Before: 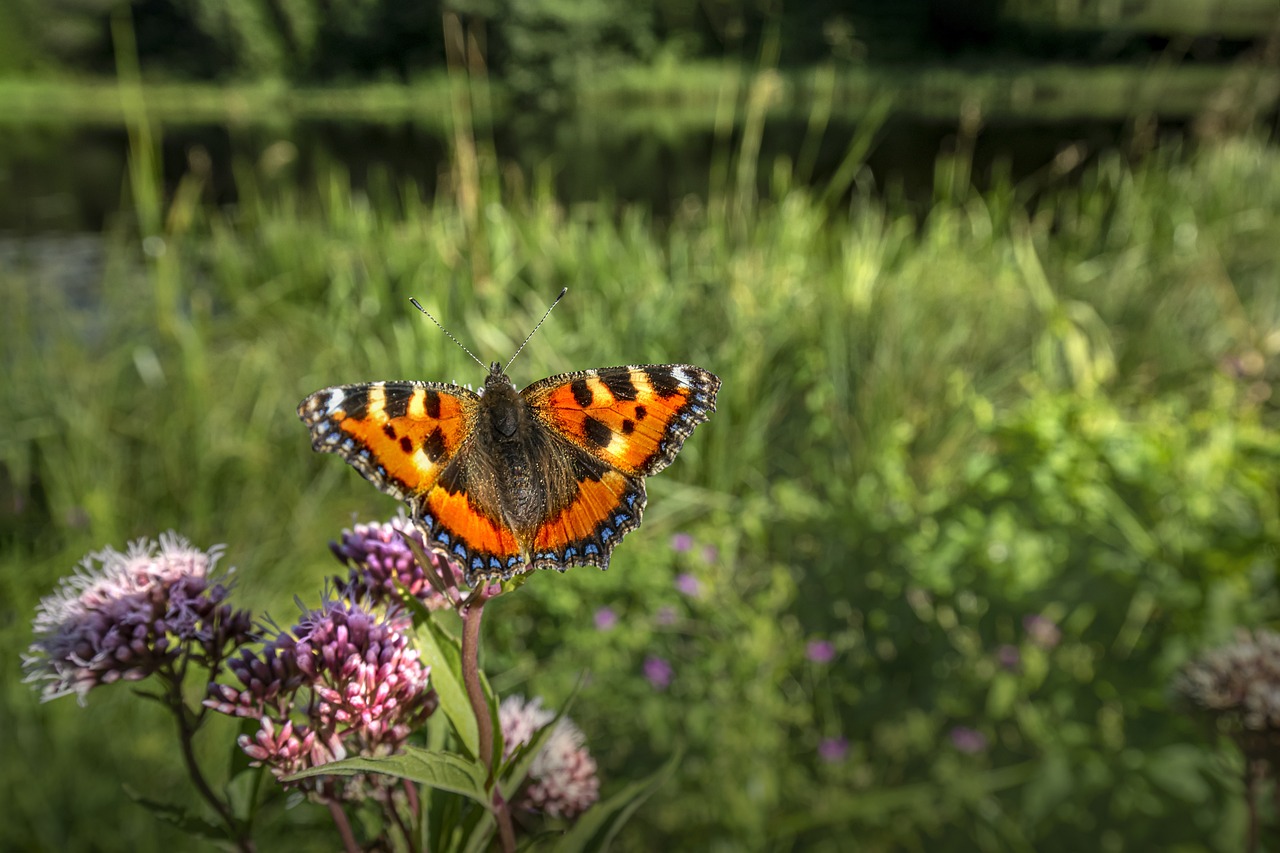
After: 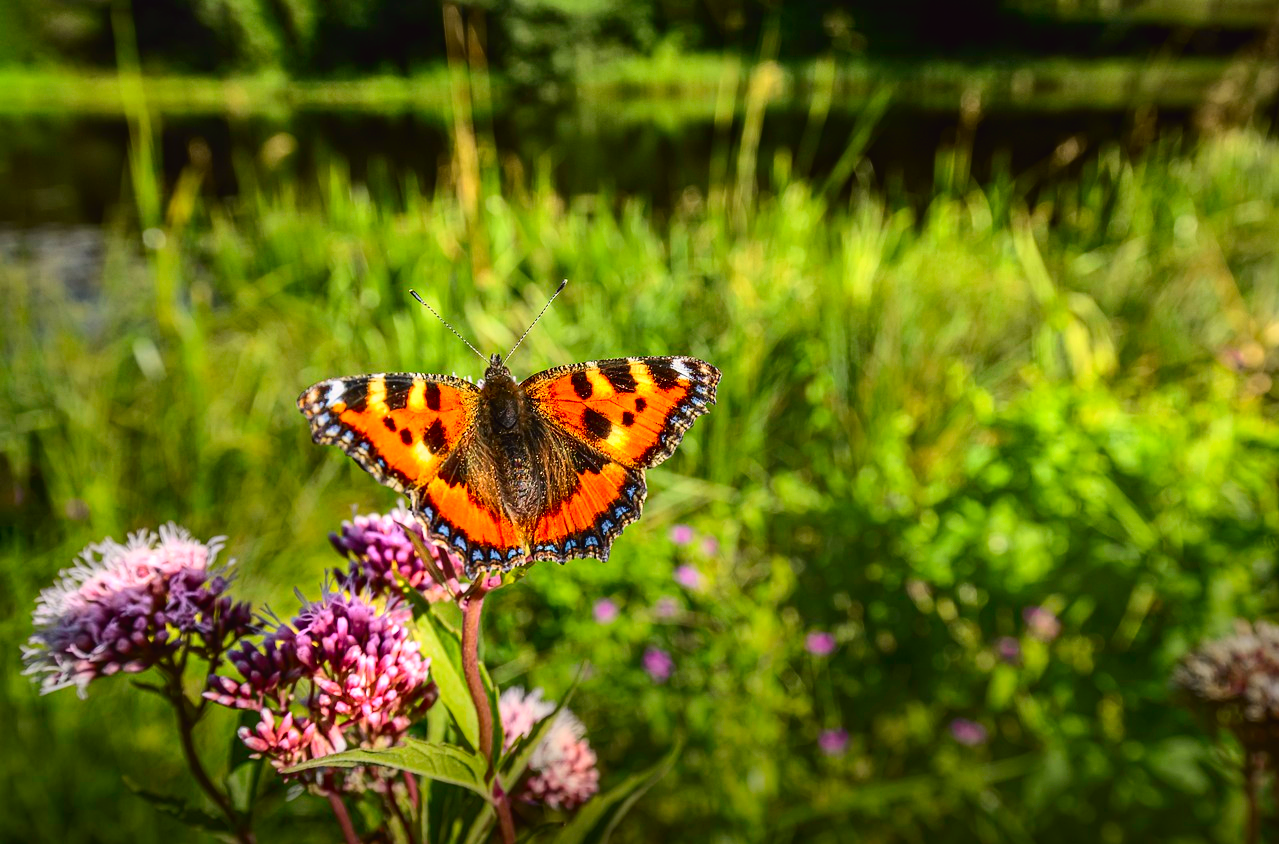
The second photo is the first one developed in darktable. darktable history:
tone curve: curves: ch0 [(0, 0.023) (0.103, 0.087) (0.295, 0.297) (0.445, 0.531) (0.553, 0.665) (0.735, 0.843) (0.994, 1)]; ch1 [(0, 0) (0.414, 0.395) (0.447, 0.447) (0.485, 0.5) (0.512, 0.524) (0.542, 0.581) (0.581, 0.632) (0.646, 0.715) (1, 1)]; ch2 [(0, 0) (0.369, 0.388) (0.449, 0.431) (0.478, 0.471) (0.516, 0.517) (0.579, 0.624) (0.674, 0.775) (1, 1)], color space Lab, independent channels, preserve colors none
crop: top 1.023%, right 0.041%
